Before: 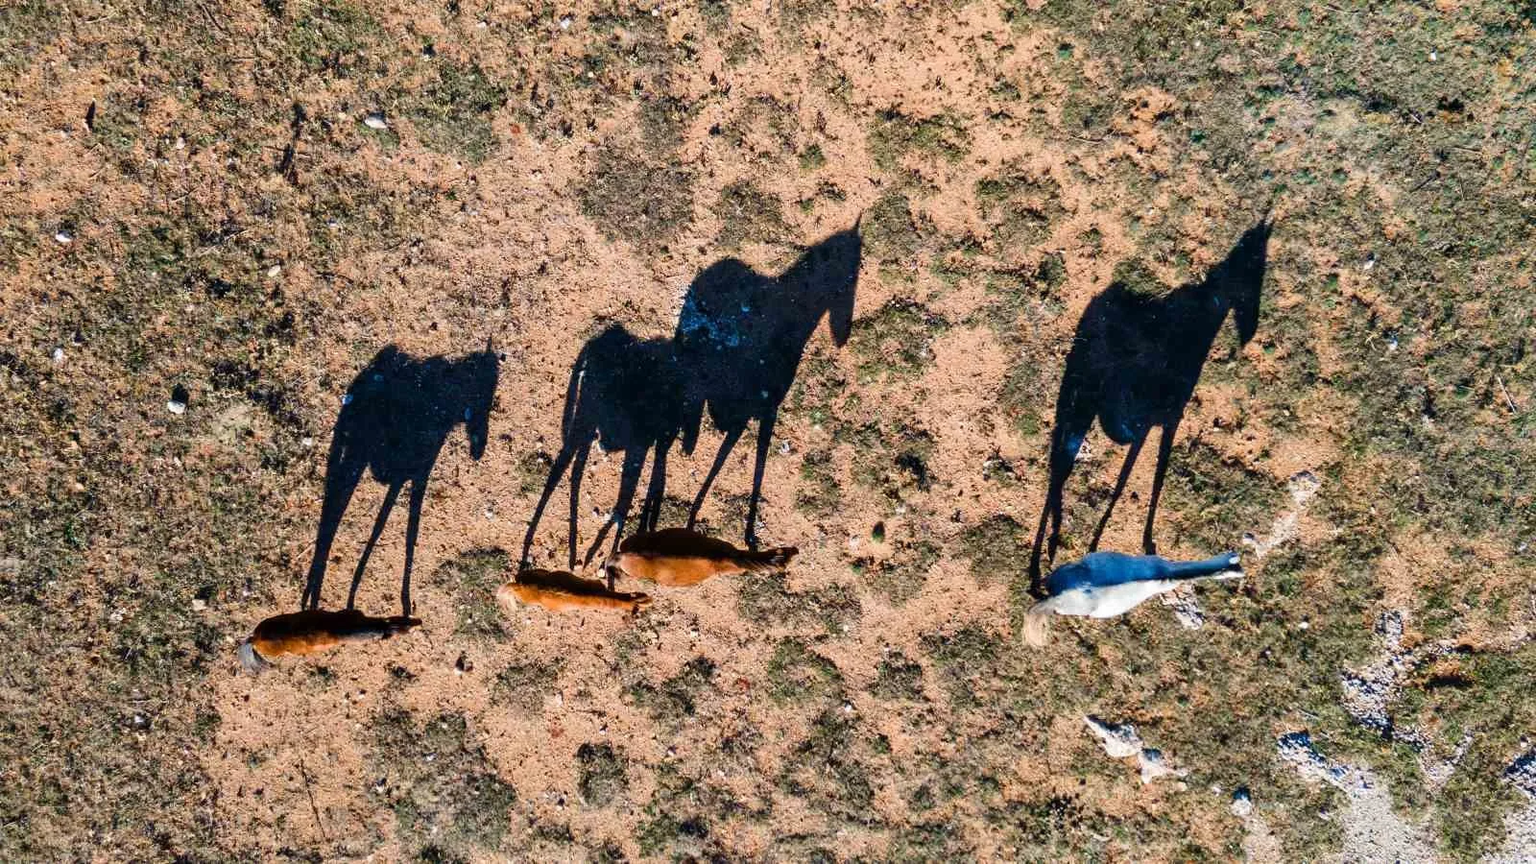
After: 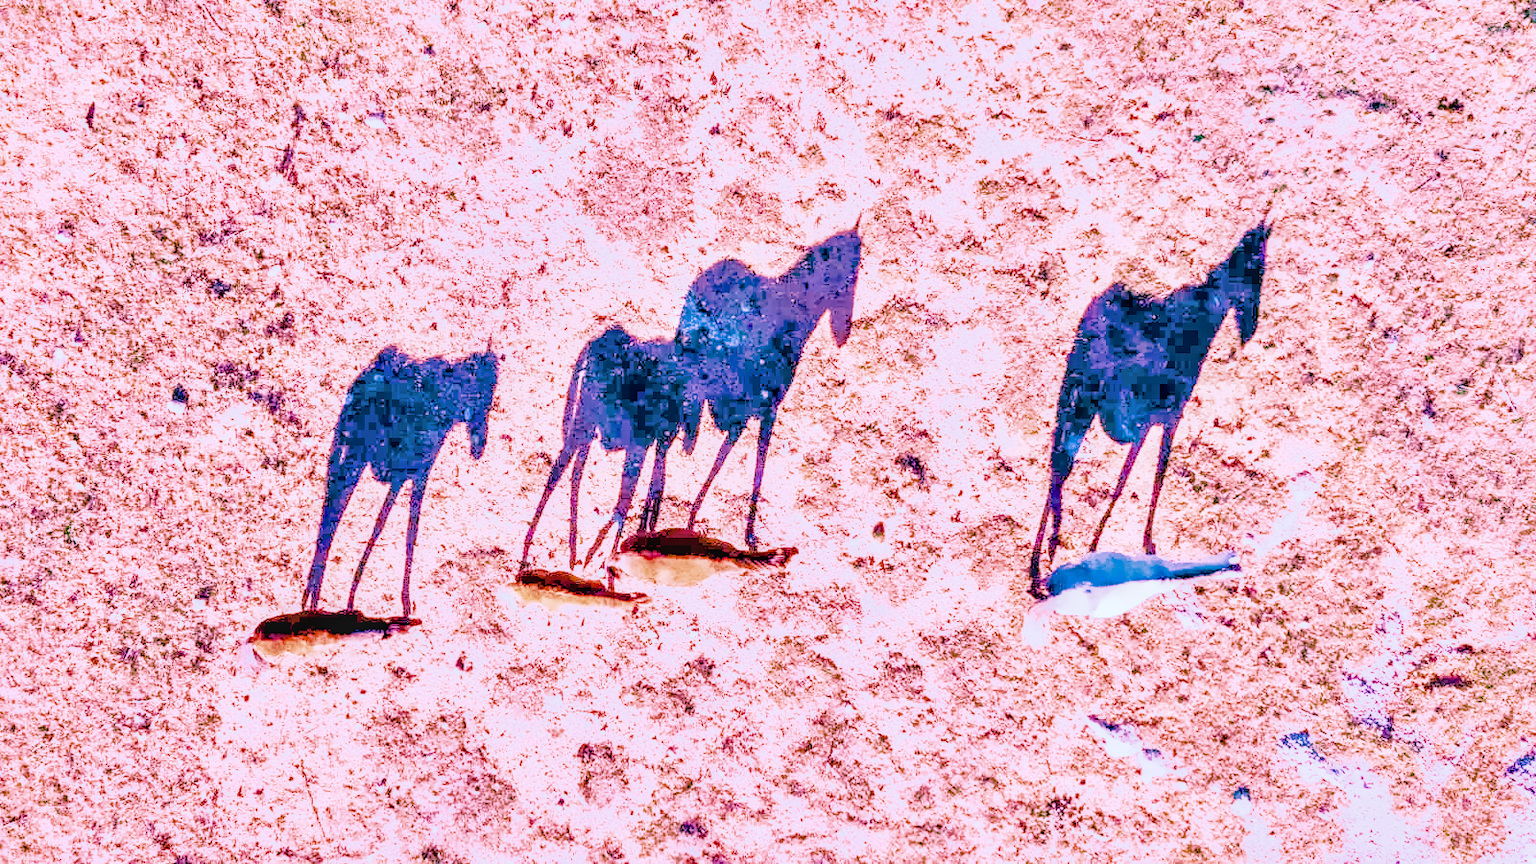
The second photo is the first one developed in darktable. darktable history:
local contrast: on, module defaults
color calibration: illuminant as shot in camera, x 0.358, y 0.373, temperature 4628.91 K
denoise (profiled): preserve shadows 1.52, scattering 0.002, a [-1, 0, 0], compensate highlight preservation false
exposure: black level correction 0, exposure 1.1 EV, compensate exposure bias true, compensate highlight preservation false
filmic rgb: black relative exposure -7.65 EV, white relative exposure 4.56 EV, hardness 3.61, contrast 1.05
haze removal: compatibility mode true, adaptive false
highlight reconstruction: on, module defaults
hot pixels: on, module defaults
lens correction: scale 1, crop 1, focal 16, aperture 5.6, distance 1000, camera "Canon EOS RP", lens "Canon RF 16mm F2.8 STM"
shadows and highlights: on, module defaults
white balance: red 2.229, blue 1.46
velvia: on, module defaults
tone equalizer "contrast tone curve: soft": -8 EV -0.417 EV, -7 EV -0.389 EV, -6 EV -0.333 EV, -5 EV -0.222 EV, -3 EV 0.222 EV, -2 EV 0.333 EV, -1 EV 0.389 EV, +0 EV 0.417 EV, edges refinement/feathering 500, mask exposure compensation -1.57 EV, preserve details no
contrast equalizer "clarity": octaves 7, y [[0.6 ×6], [0.55 ×6], [0 ×6], [0 ×6], [0 ×6]]
color balance rgb "basic colorfulness: vibrant colors": perceptual saturation grading › global saturation 20%, perceptual saturation grading › highlights -25%, perceptual saturation grading › shadows 50%
